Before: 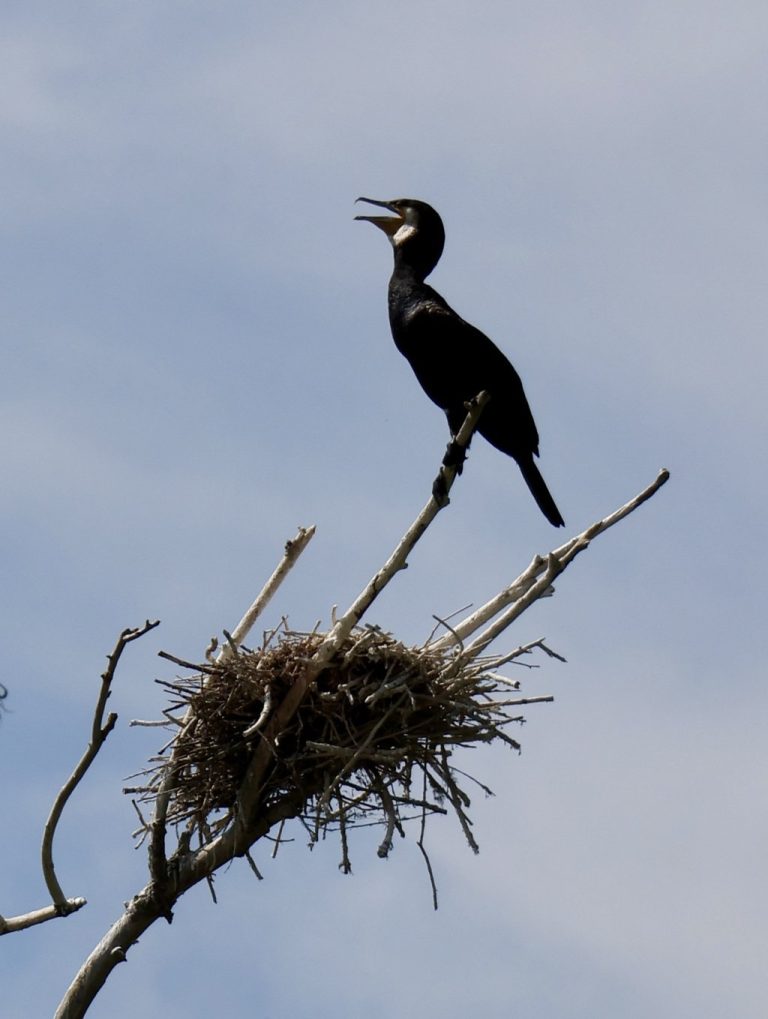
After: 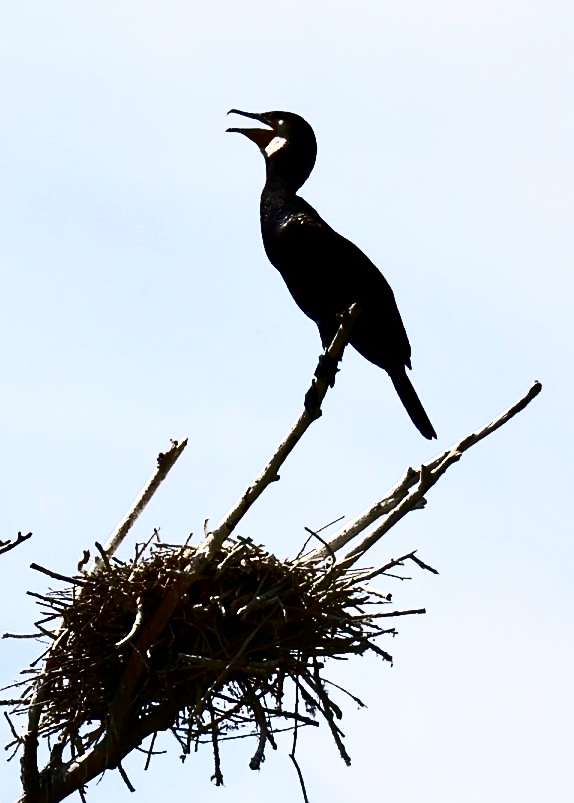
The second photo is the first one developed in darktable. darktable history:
sharpen: on, module defaults
contrast brightness saturation: contrast 0.93, brightness 0.2
crop: left 16.768%, top 8.653%, right 8.362%, bottom 12.485%
